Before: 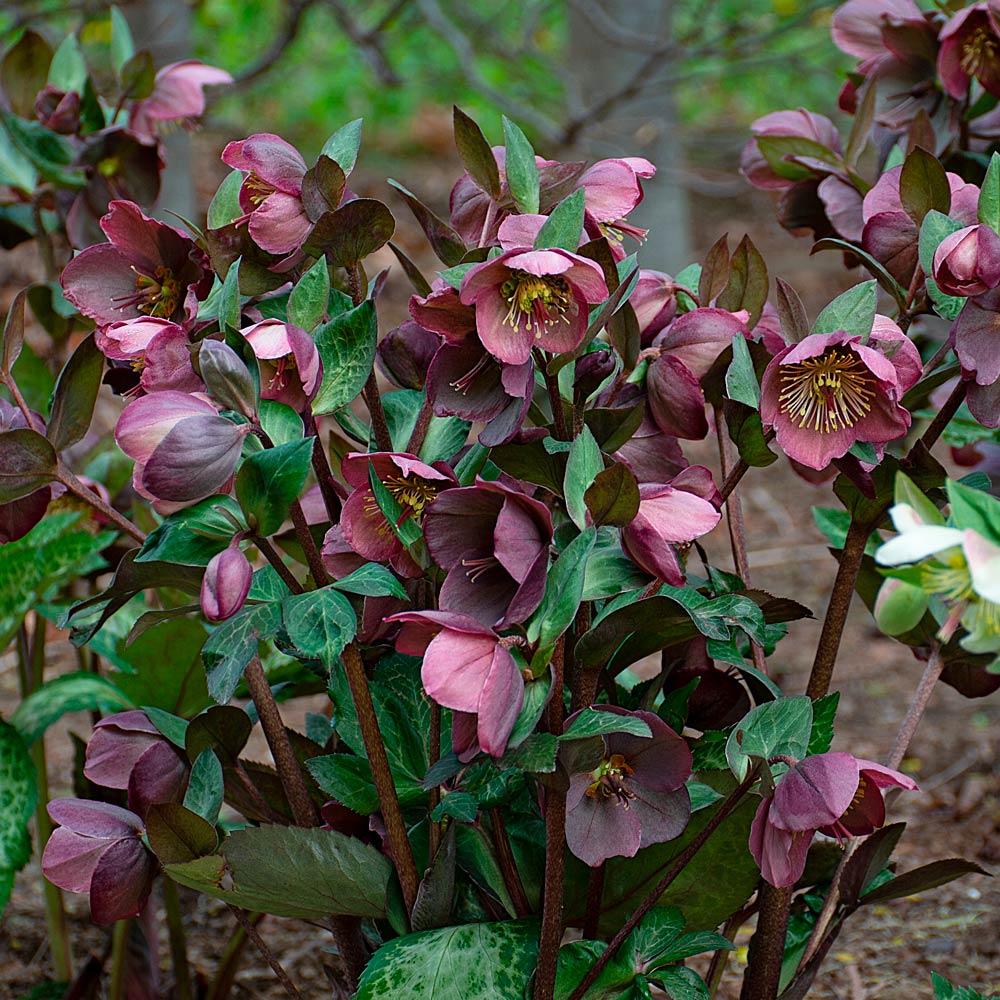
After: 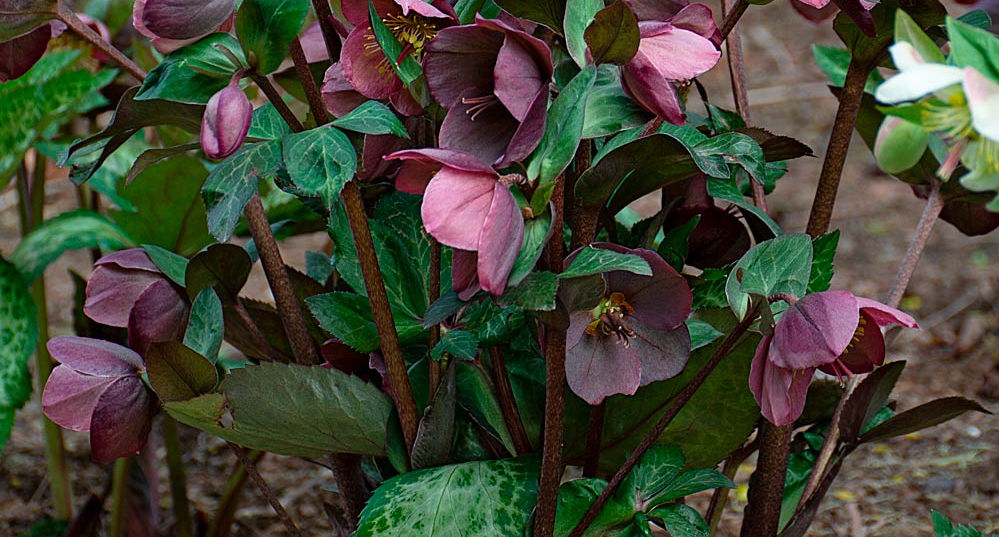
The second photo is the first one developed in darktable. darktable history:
crop and rotate: top 46.2%, right 0.081%
